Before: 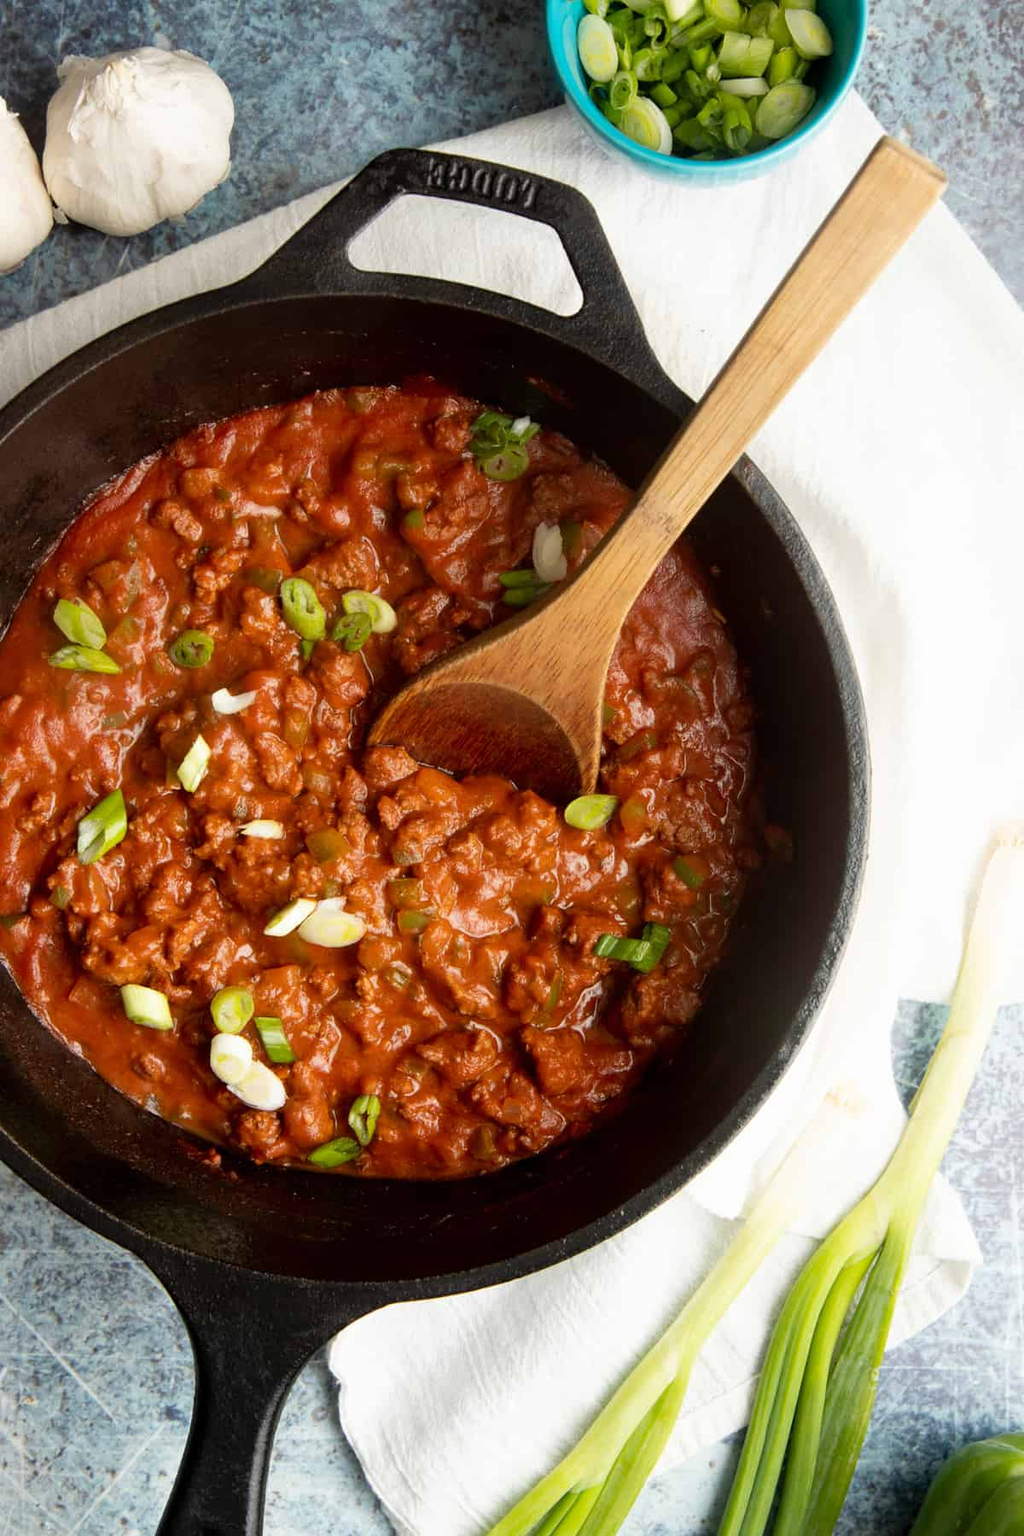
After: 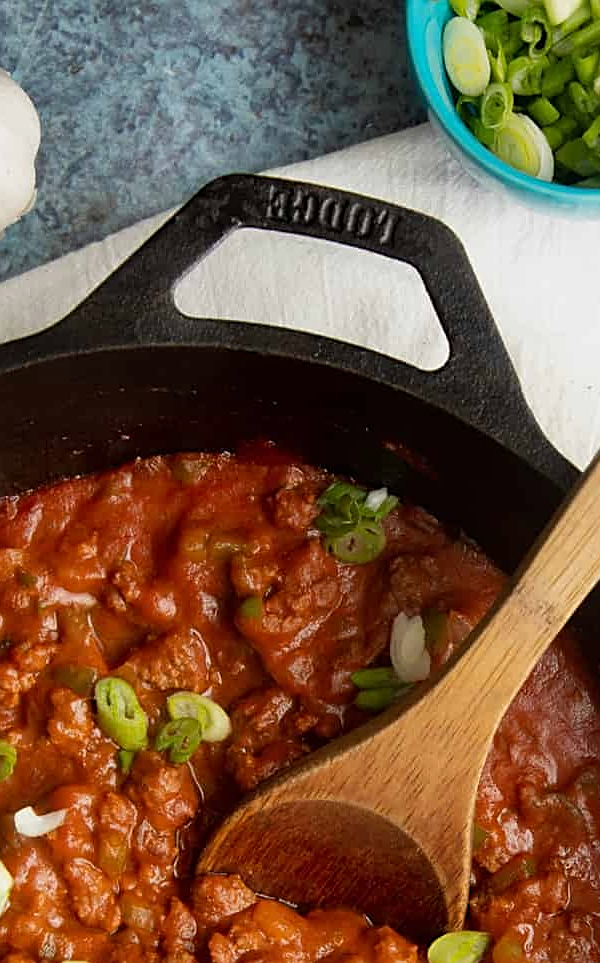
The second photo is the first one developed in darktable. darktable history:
exposure: exposure -0.177 EV, compensate highlight preservation false
sharpen: on, module defaults
crop: left 19.556%, right 30.401%, bottom 46.458%
levels: levels [0, 0.498, 0.996]
